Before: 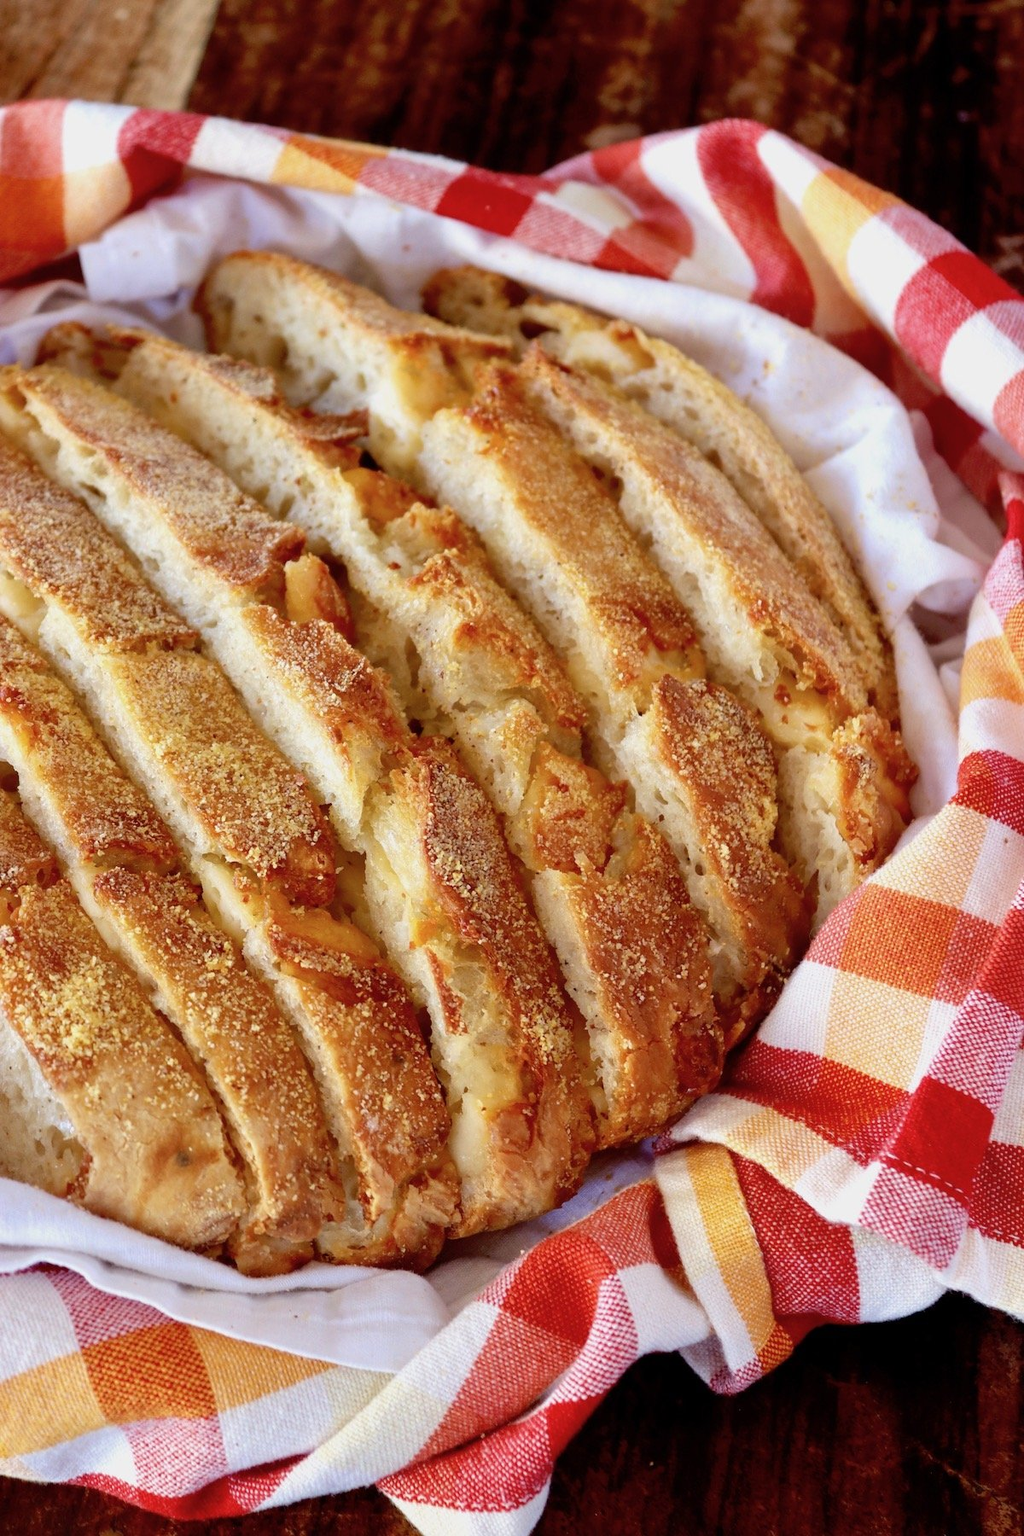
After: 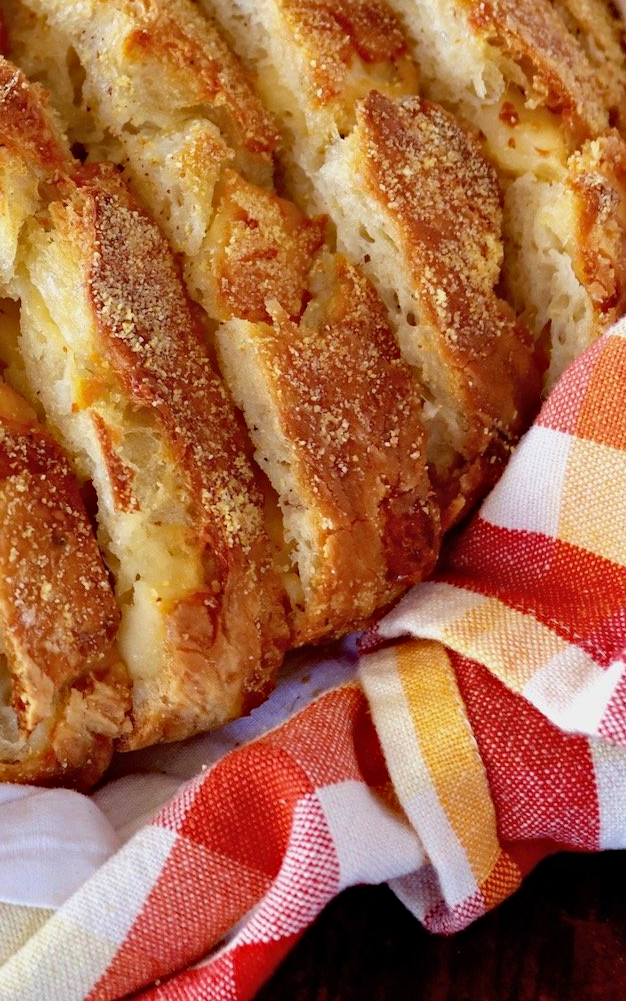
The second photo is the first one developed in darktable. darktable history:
crop: left 34.037%, top 38.929%, right 13.795%, bottom 5.428%
haze removal: strength 0.296, distance 0.247, adaptive false
